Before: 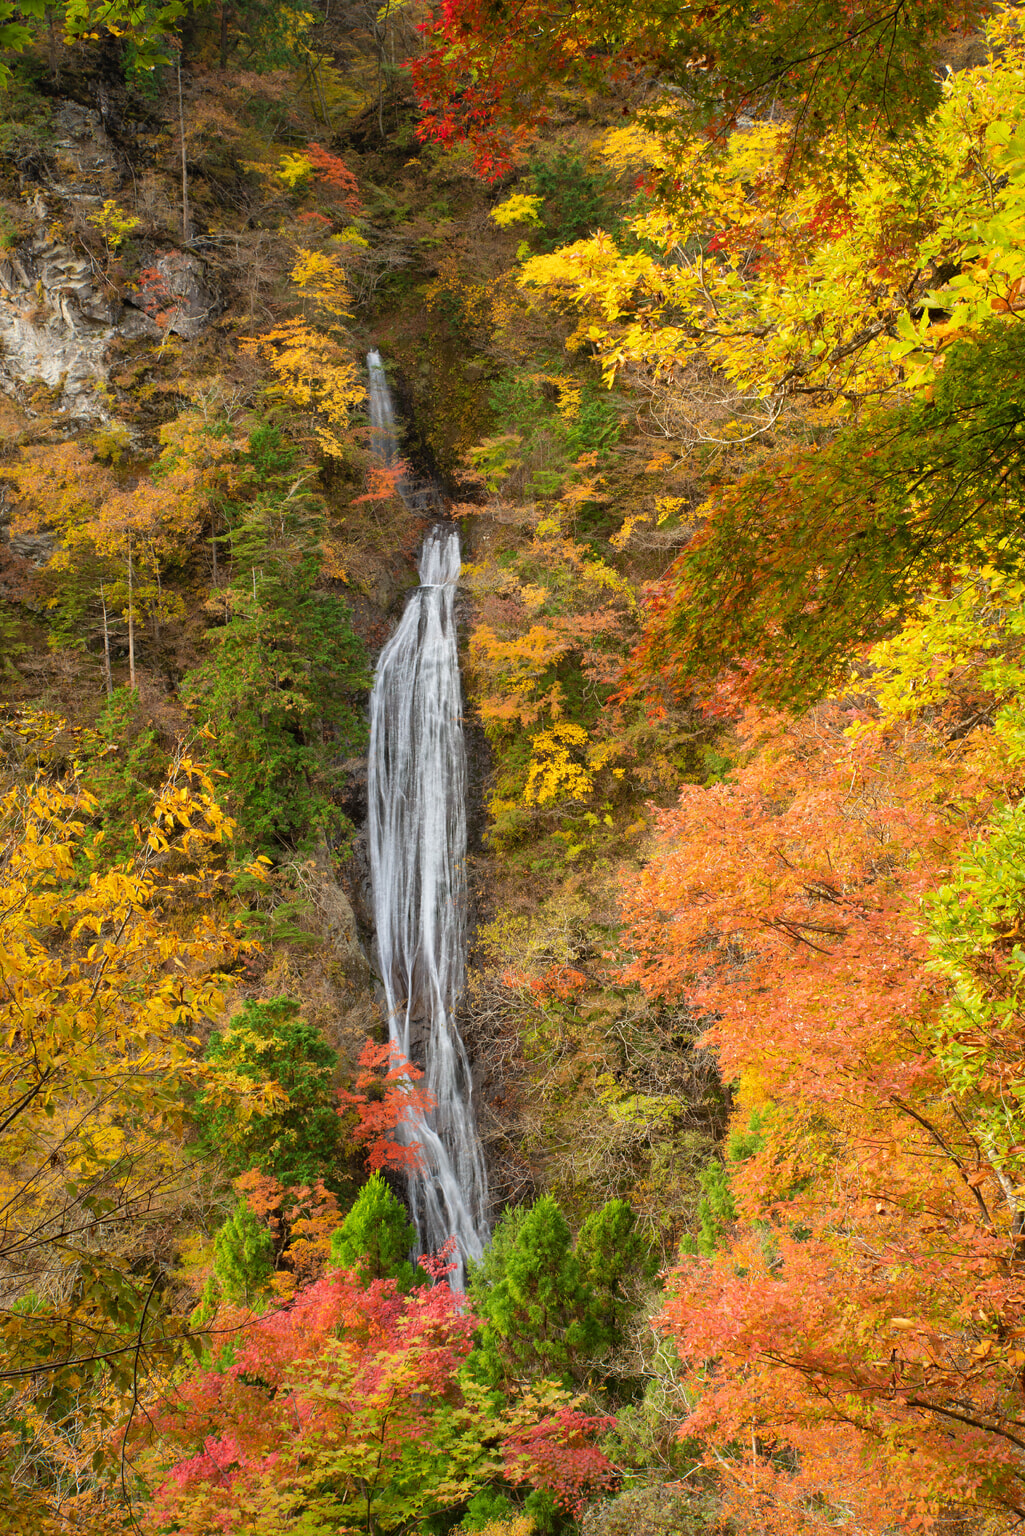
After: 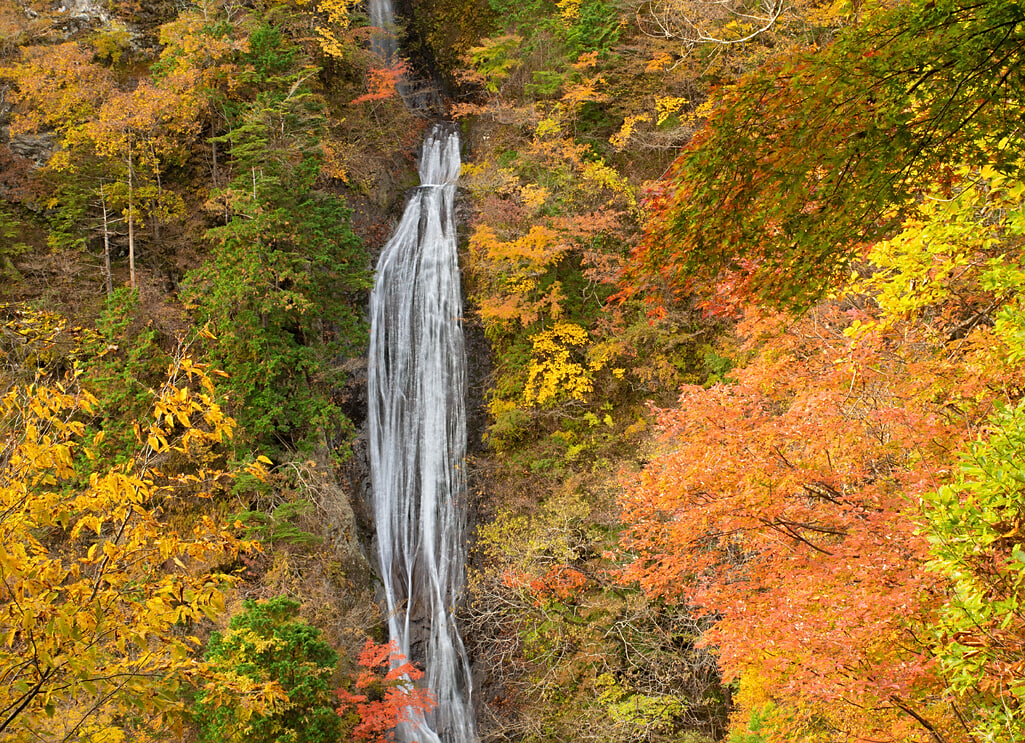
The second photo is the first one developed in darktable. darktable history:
crop and rotate: top 26.056%, bottom 25.543%
sharpen: radius 1.864, amount 0.398, threshold 1.271
